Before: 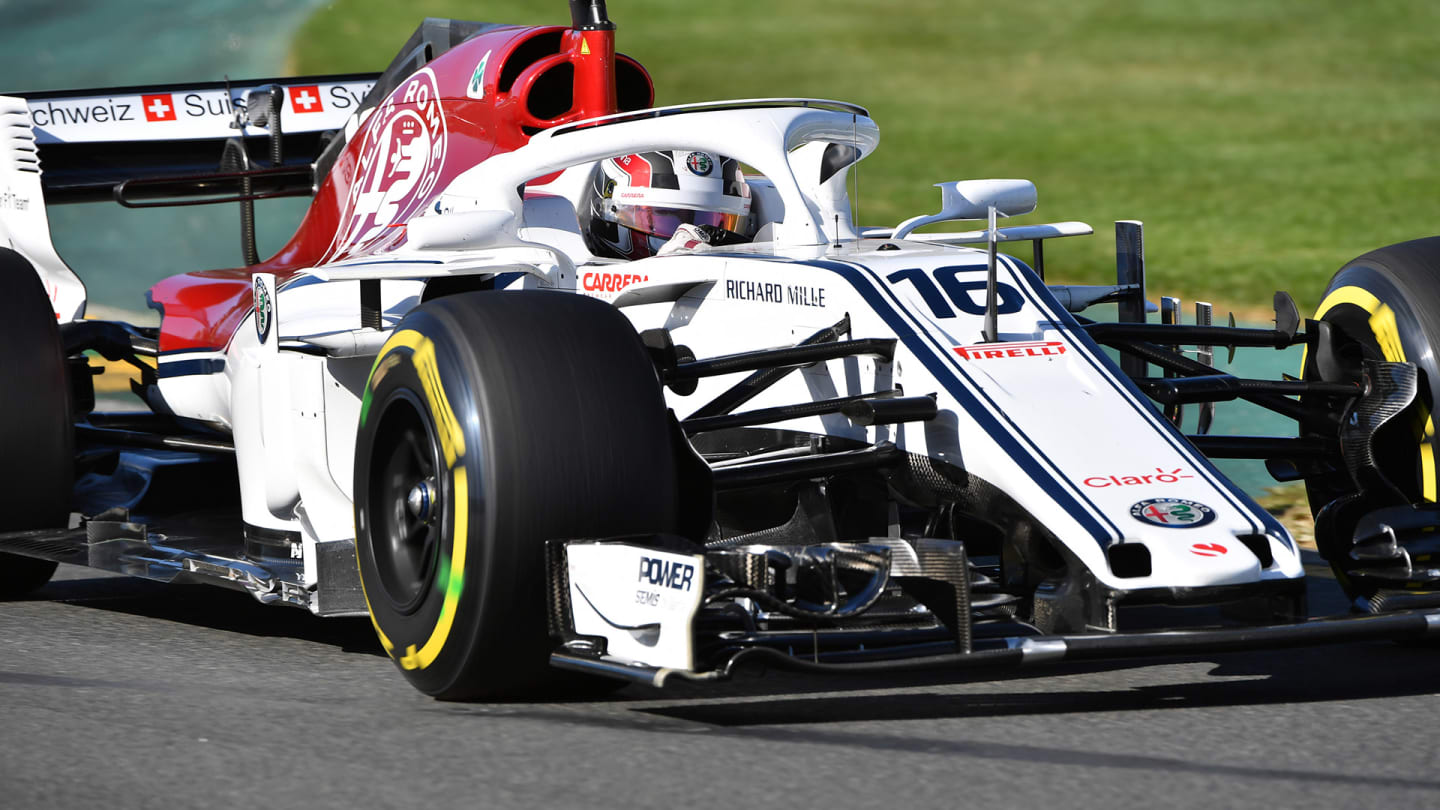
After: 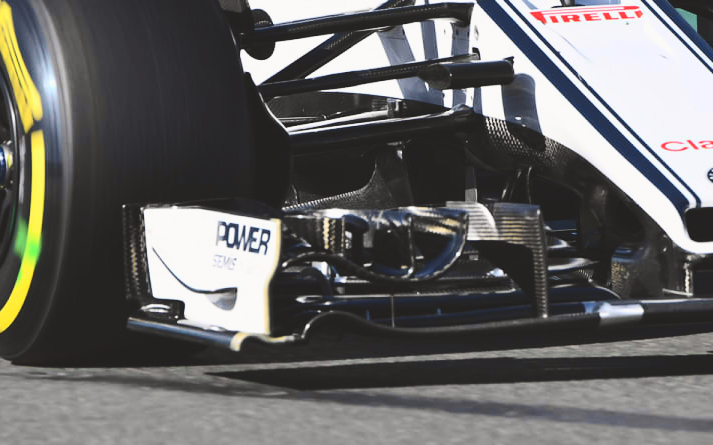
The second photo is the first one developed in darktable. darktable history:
exposure: black level correction -0.015, exposure -0.19 EV, compensate highlight preservation false
crop: left 29.408%, top 41.504%, right 21.065%, bottom 3.503%
contrast brightness saturation: contrast 0.198, brightness 0.16, saturation 0.223
tone curve: curves: ch0 [(0, 0.024) (0.049, 0.038) (0.176, 0.162) (0.33, 0.331) (0.432, 0.475) (0.601, 0.665) (0.843, 0.876) (1, 1)]; ch1 [(0, 0) (0.339, 0.358) (0.445, 0.439) (0.476, 0.47) (0.504, 0.504) (0.53, 0.511) (0.557, 0.558) (0.627, 0.635) (0.728, 0.746) (1, 1)]; ch2 [(0, 0) (0.327, 0.324) (0.417, 0.44) (0.46, 0.453) (0.502, 0.504) (0.526, 0.52) (0.54, 0.564) (0.606, 0.626) (0.76, 0.75) (1, 1)], color space Lab, independent channels, preserve colors none
